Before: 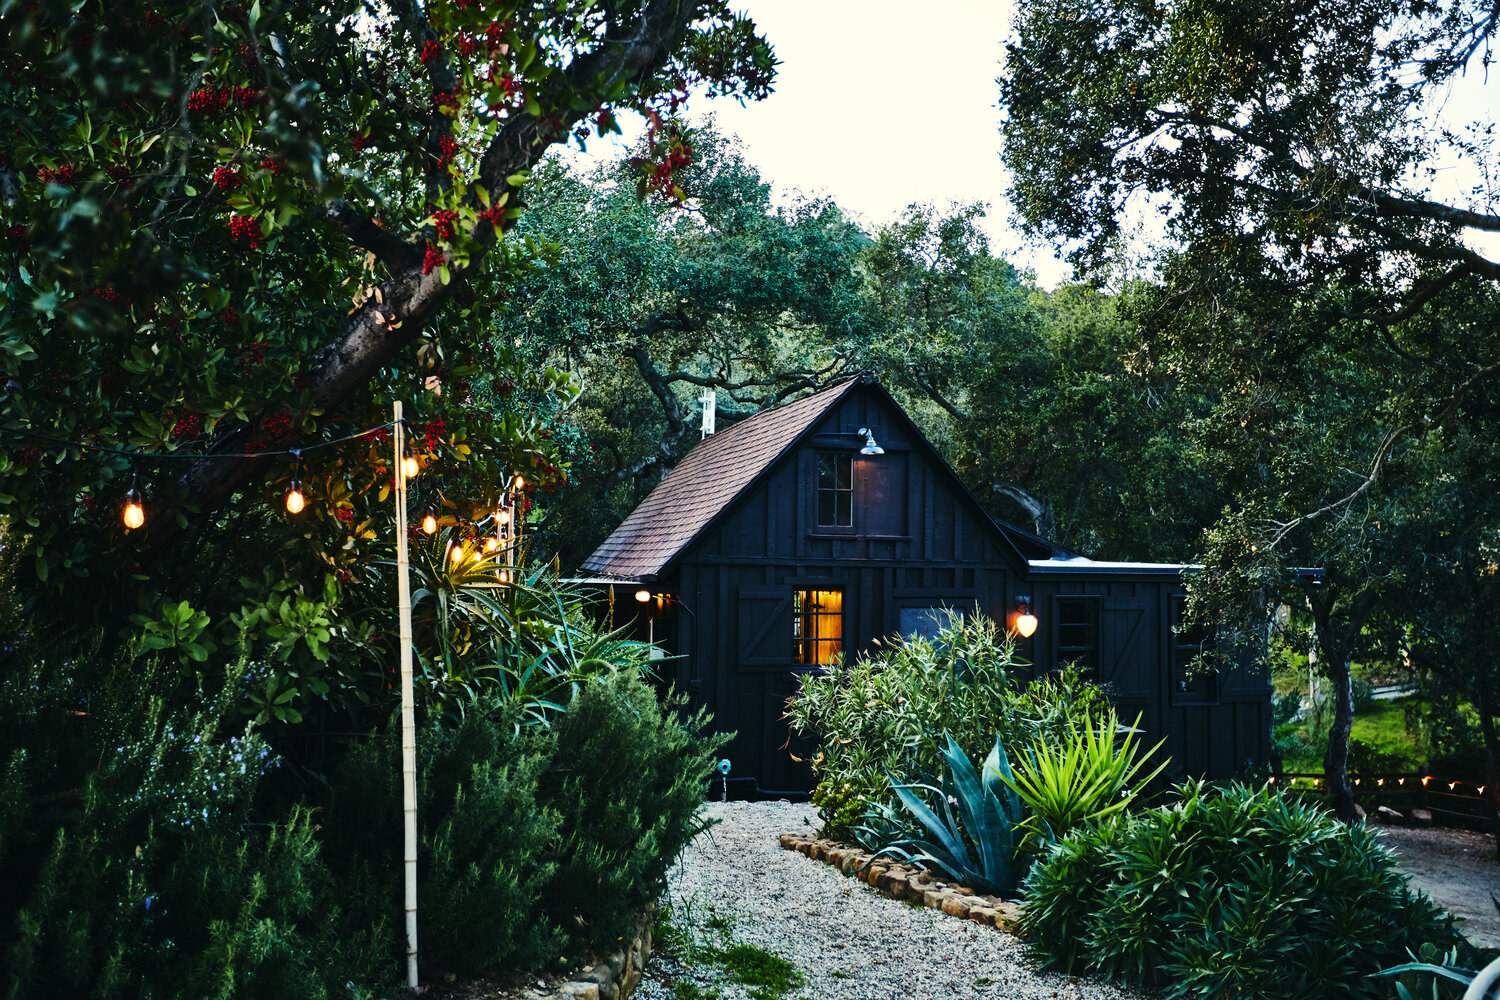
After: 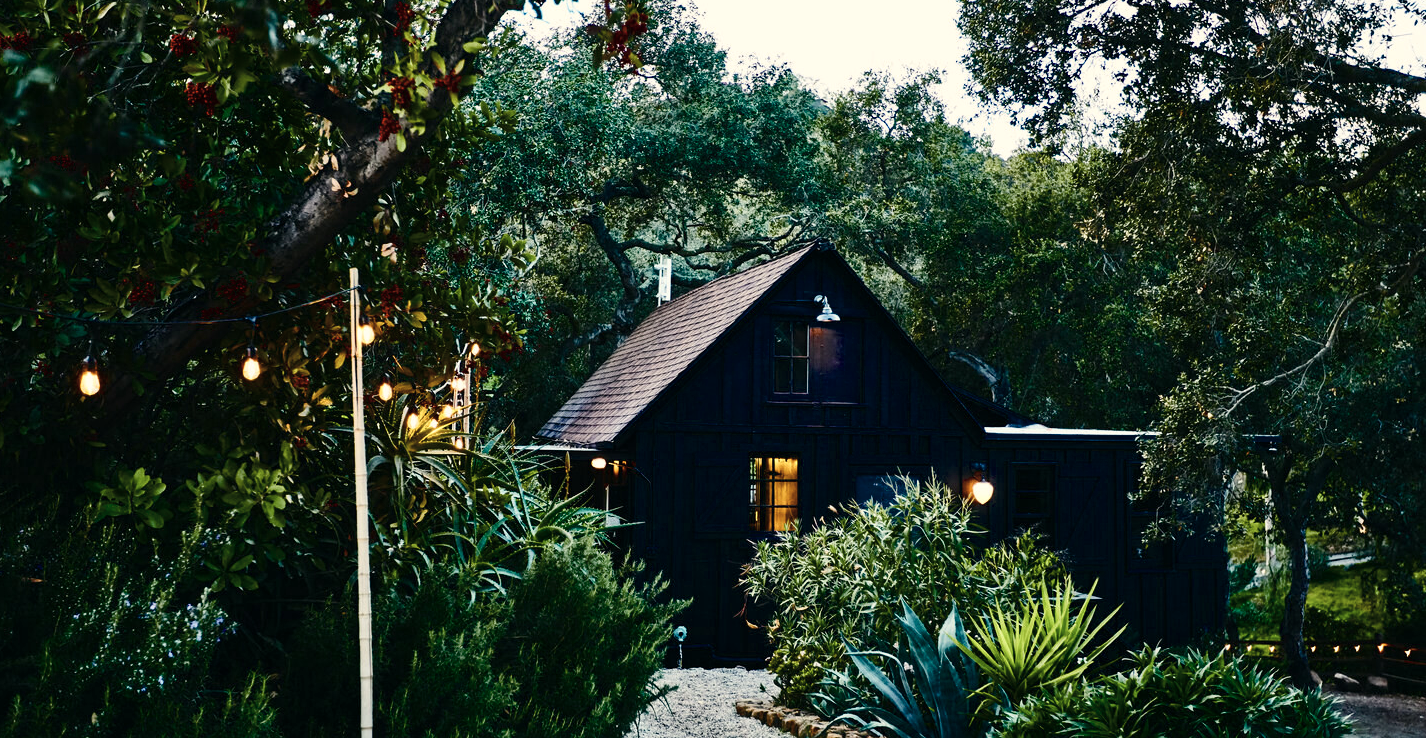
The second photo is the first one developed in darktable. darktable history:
contrast brightness saturation: contrast 0.1, saturation -0.375
crop and rotate: left 2.973%, top 13.368%, right 1.895%, bottom 12.82%
color balance rgb: shadows lift › chroma 0.656%, shadows lift › hue 110.07°, highlights gain › chroma 2.022%, highlights gain › hue 72.07°, linear chroma grading › global chroma 15.223%, perceptual saturation grading › global saturation 20%, perceptual saturation grading › highlights -25.702%, perceptual saturation grading › shadows 25.344%, global vibrance 6.966%, saturation formula JzAzBz (2021)
